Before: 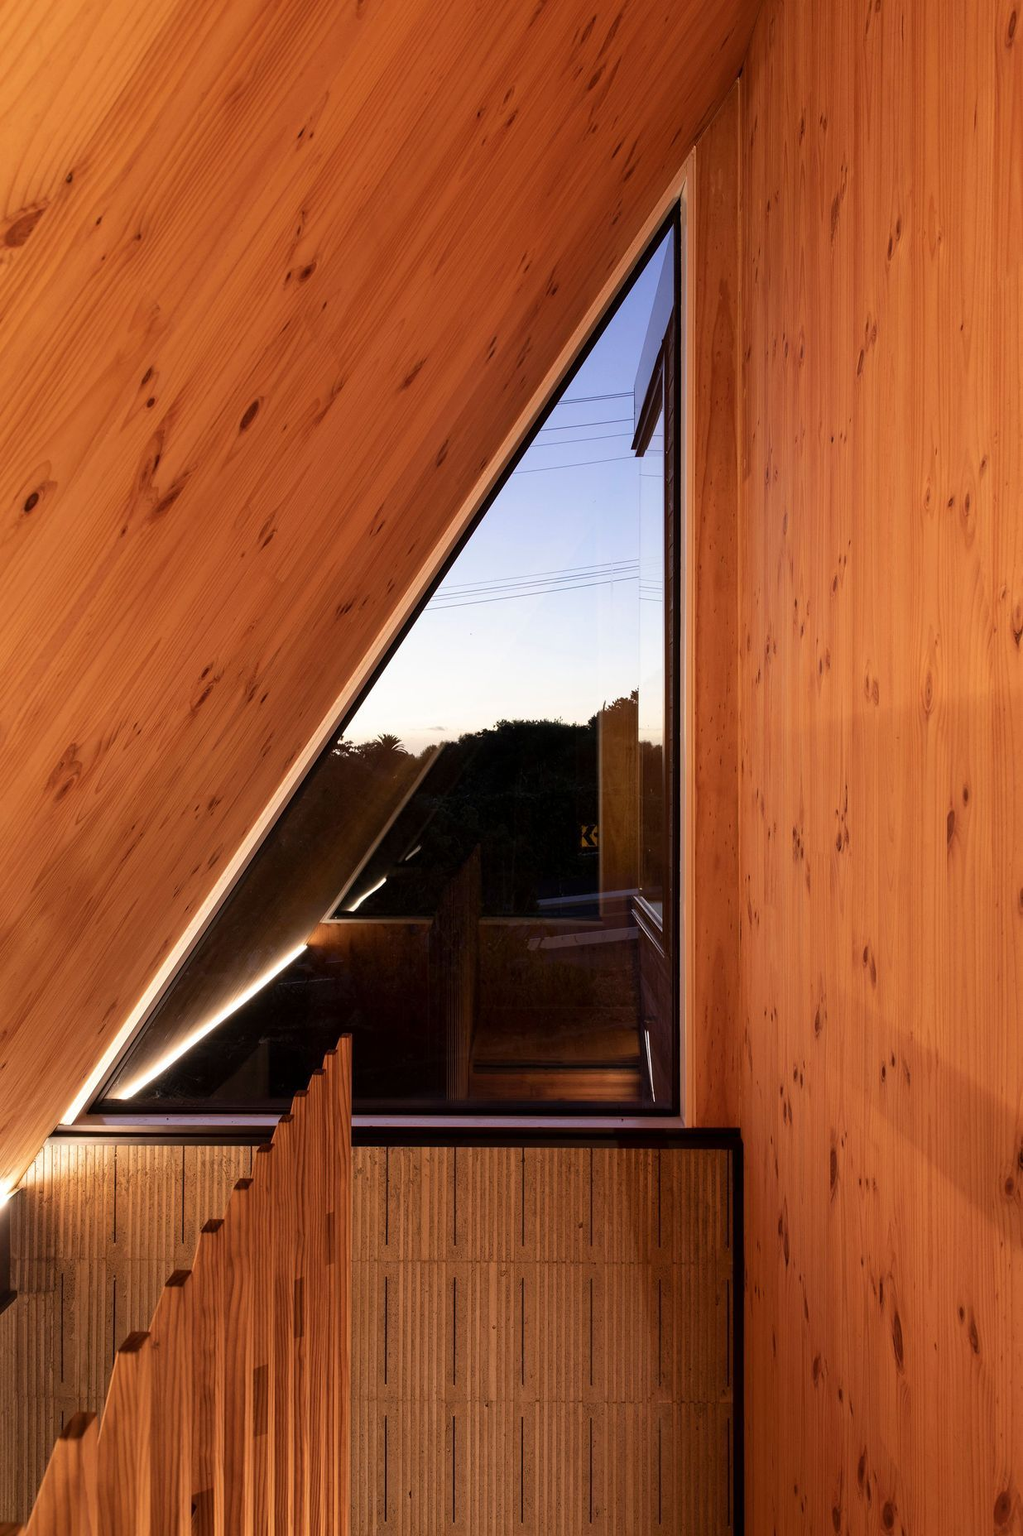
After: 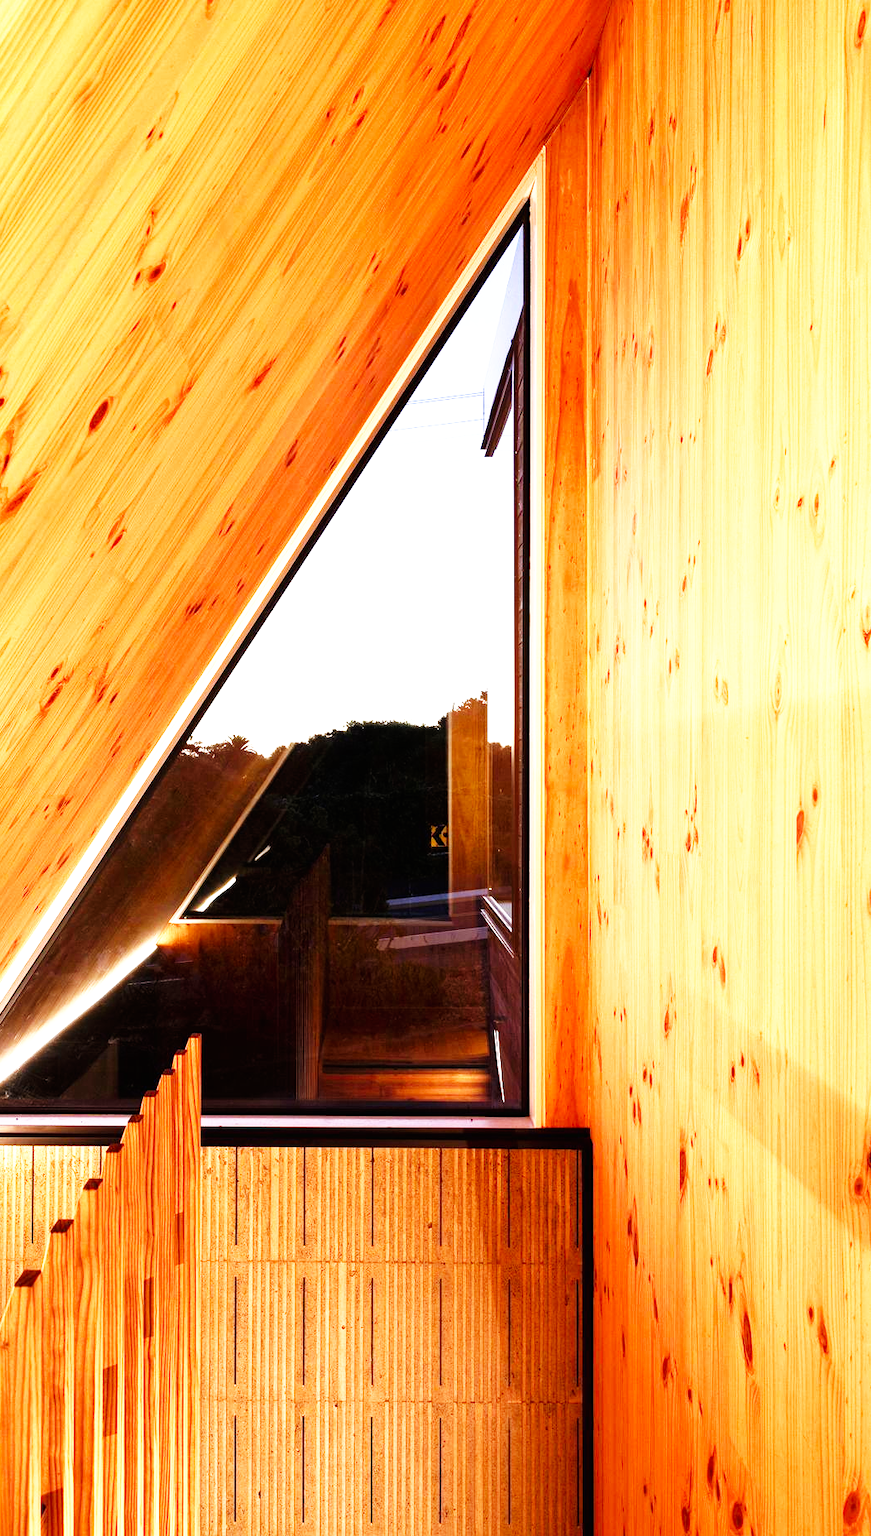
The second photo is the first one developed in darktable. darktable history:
tone equalizer: -8 EV 0.001 EV, -7 EV -0.002 EV, -6 EV 0.003 EV, -5 EV -0.06 EV, -4 EV -0.151 EV, -3 EV -0.154 EV, -2 EV 0.25 EV, -1 EV 0.72 EV, +0 EV 0.511 EV, edges refinement/feathering 500, mask exposure compensation -1.57 EV, preserve details no
crop and rotate: left 14.798%
exposure: black level correction 0, exposure 1 EV, compensate highlight preservation false
base curve: curves: ch0 [(0, 0) (0.007, 0.004) (0.027, 0.03) (0.046, 0.07) (0.207, 0.54) (0.442, 0.872) (0.673, 0.972) (1, 1)], preserve colors none
